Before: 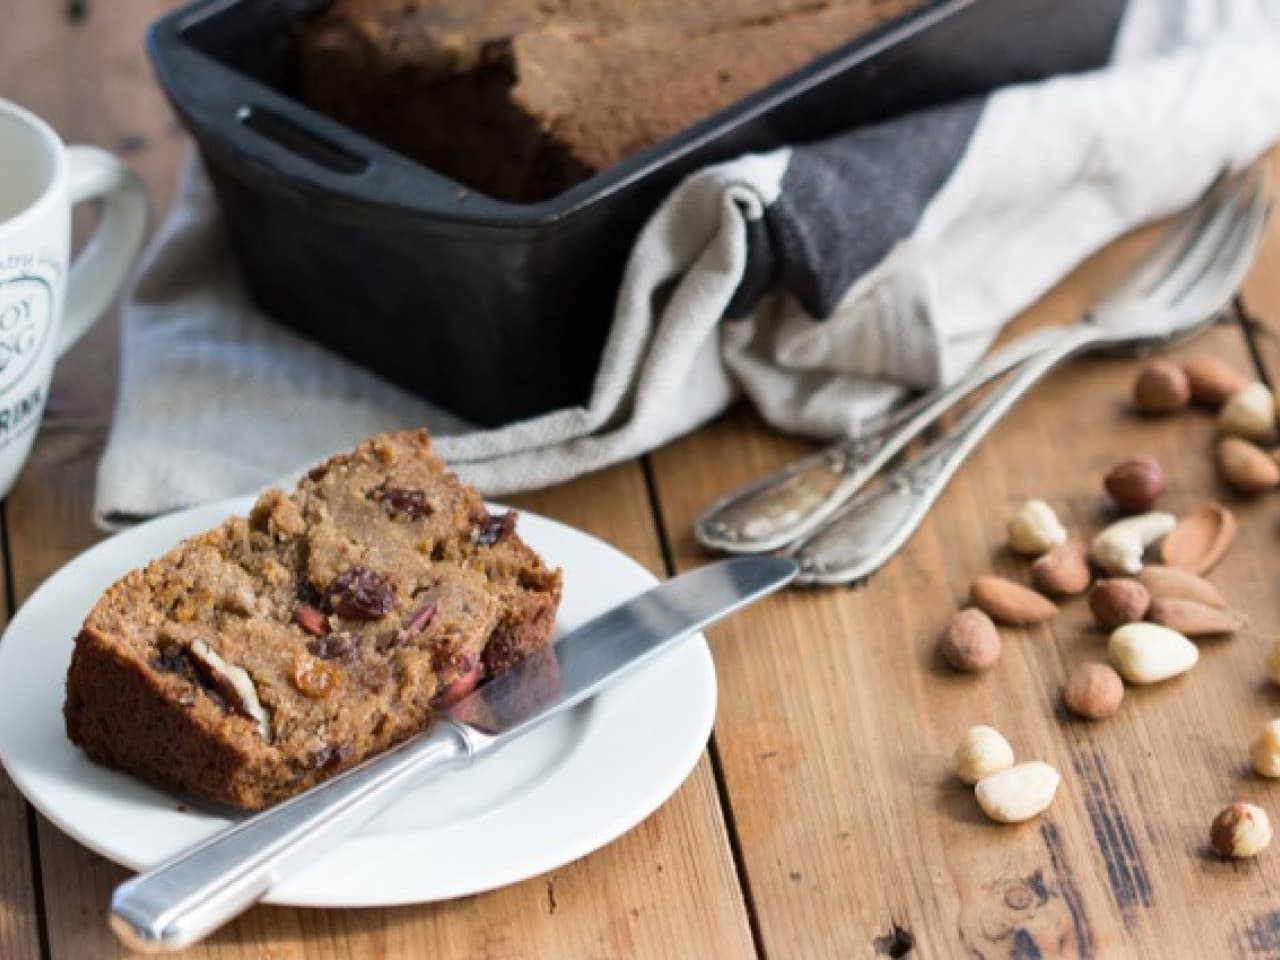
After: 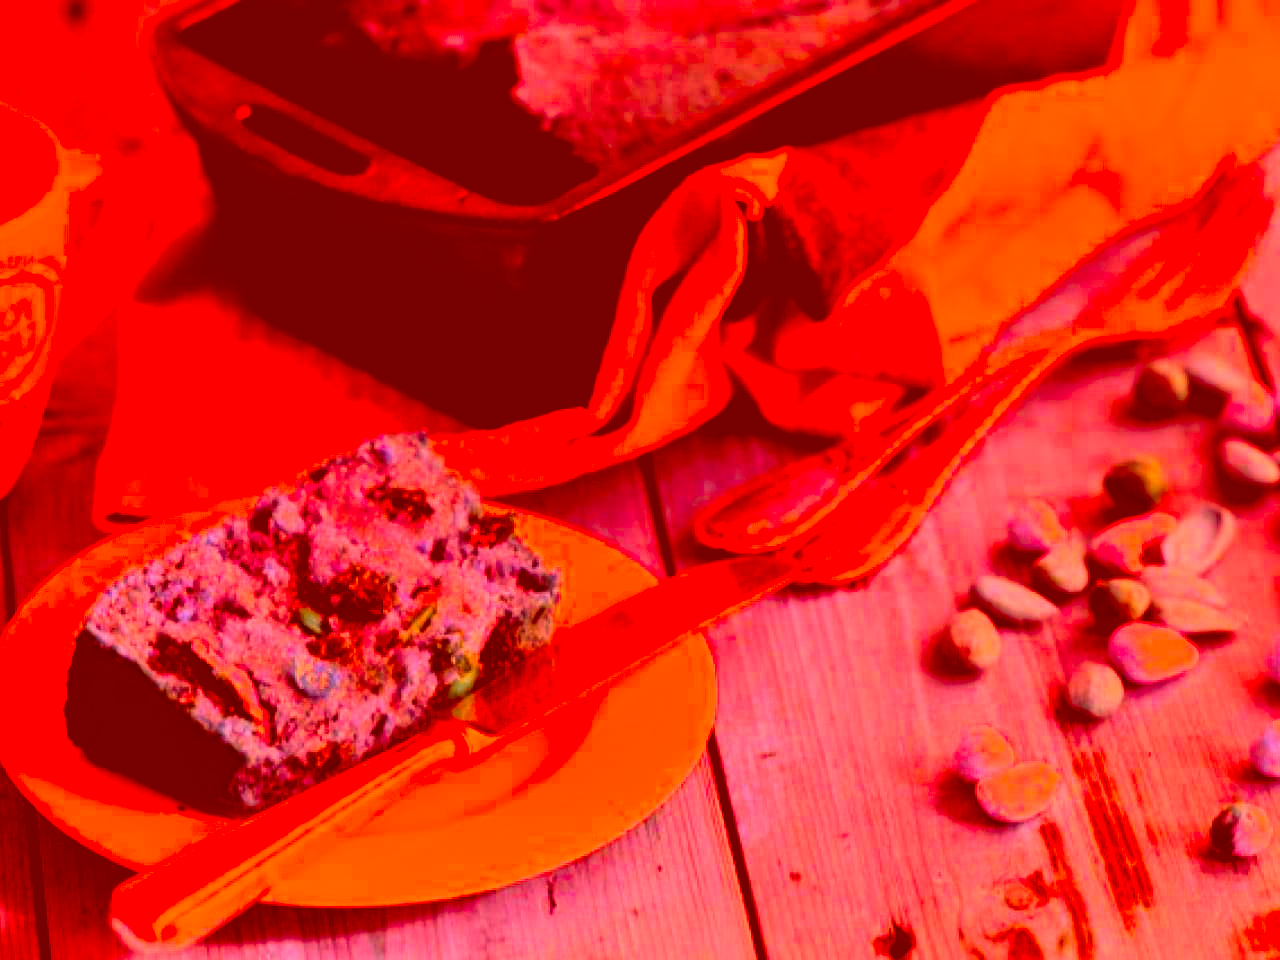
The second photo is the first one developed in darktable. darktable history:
shadows and highlights: shadows 37.17, highlights -26.7, soften with gaussian
filmic rgb: middle gray luminance 8.65%, black relative exposure -6.28 EV, white relative exposure 2.71 EV, target black luminance 0%, hardness 4.76, latitude 73.24%, contrast 1.332, shadows ↔ highlights balance 9.74%, iterations of high-quality reconstruction 0
color correction: highlights a* -39.16, highlights b* -39.4, shadows a* -39.47, shadows b* -39.9, saturation -2.95
